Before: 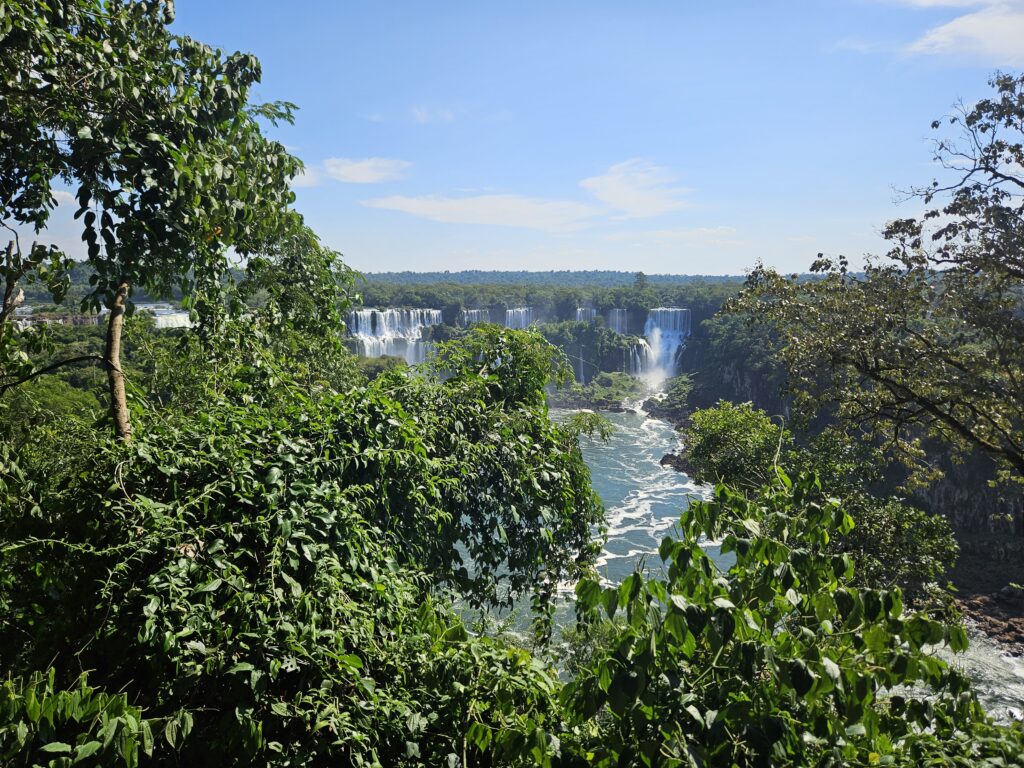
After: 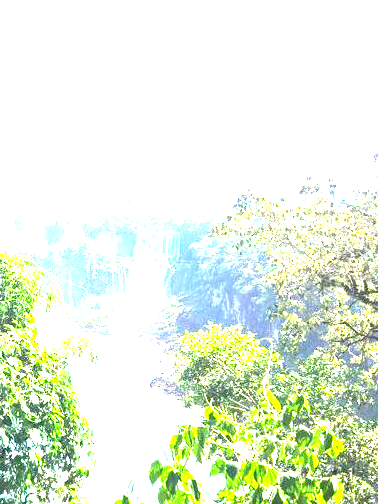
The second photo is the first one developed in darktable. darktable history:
crop and rotate: left 49.936%, top 10.094%, right 13.136%, bottom 24.256%
exposure: black level correction 0, exposure 4 EV, compensate exposure bias true, compensate highlight preservation false
